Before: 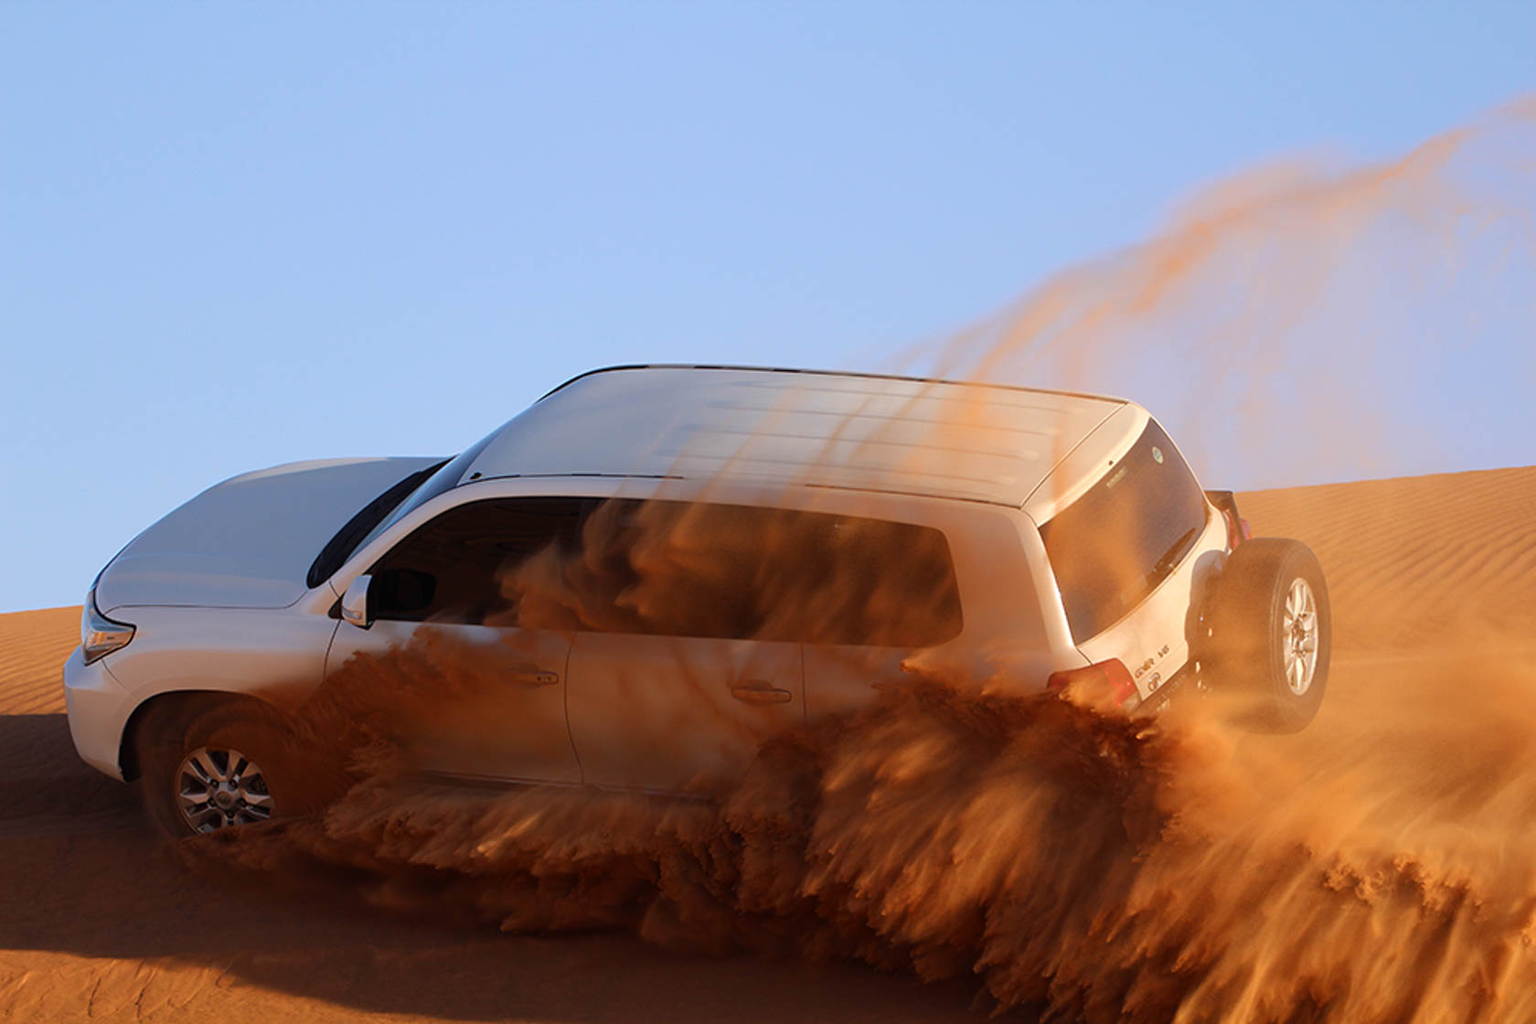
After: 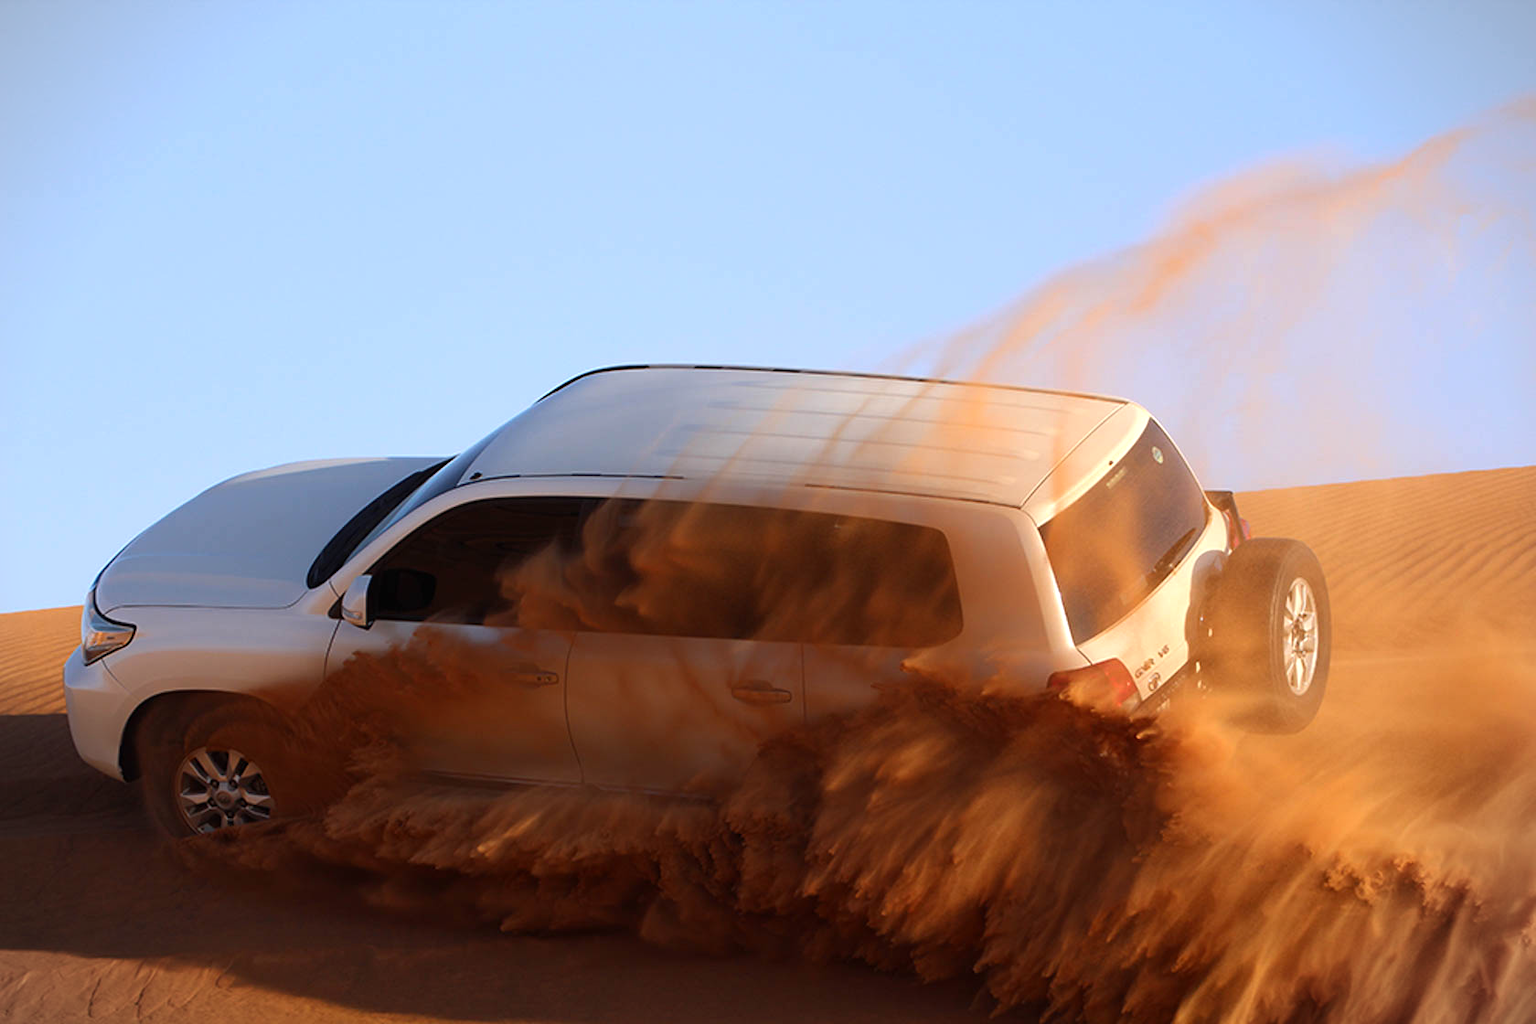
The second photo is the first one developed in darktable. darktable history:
tone equalizer: -8 EV -0.001 EV, -7 EV 0.003 EV, -6 EV -0.002 EV, -5 EV -0.004 EV, -4 EV -0.086 EV, -3 EV -0.199 EV, -2 EV -0.249 EV, -1 EV 0.109 EV, +0 EV 0.326 EV
vignetting: fall-off start 97.18%, width/height ratio 1.181
